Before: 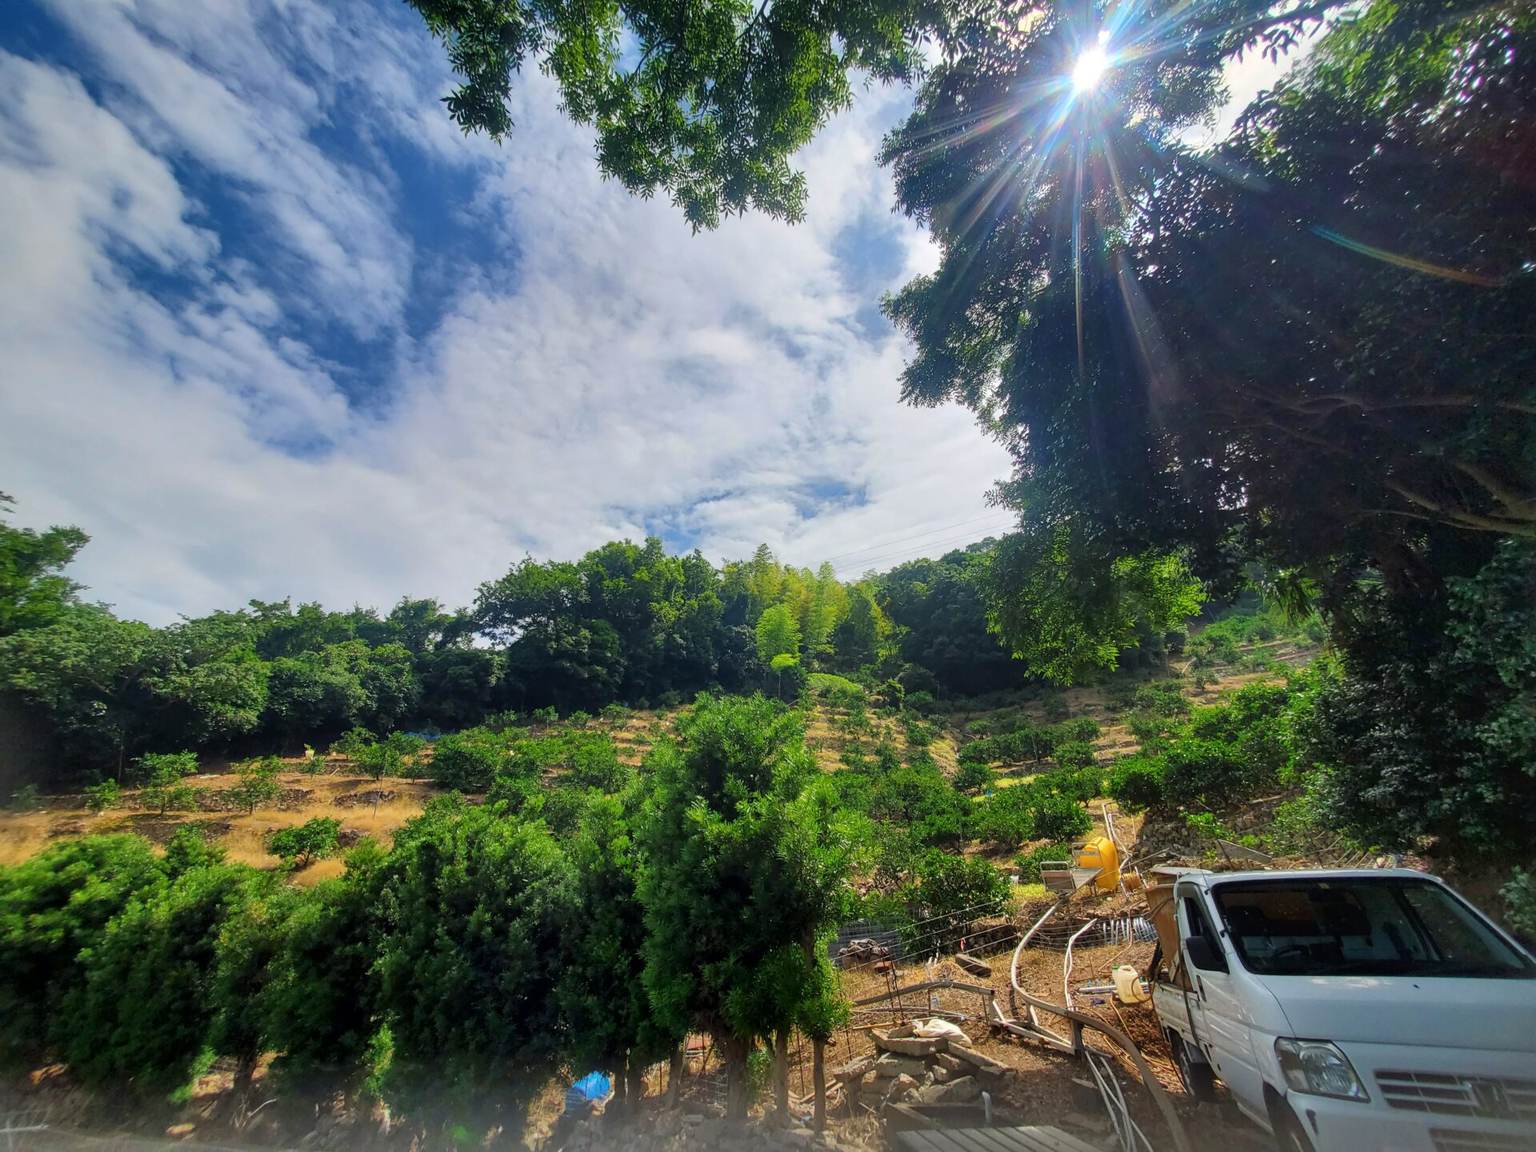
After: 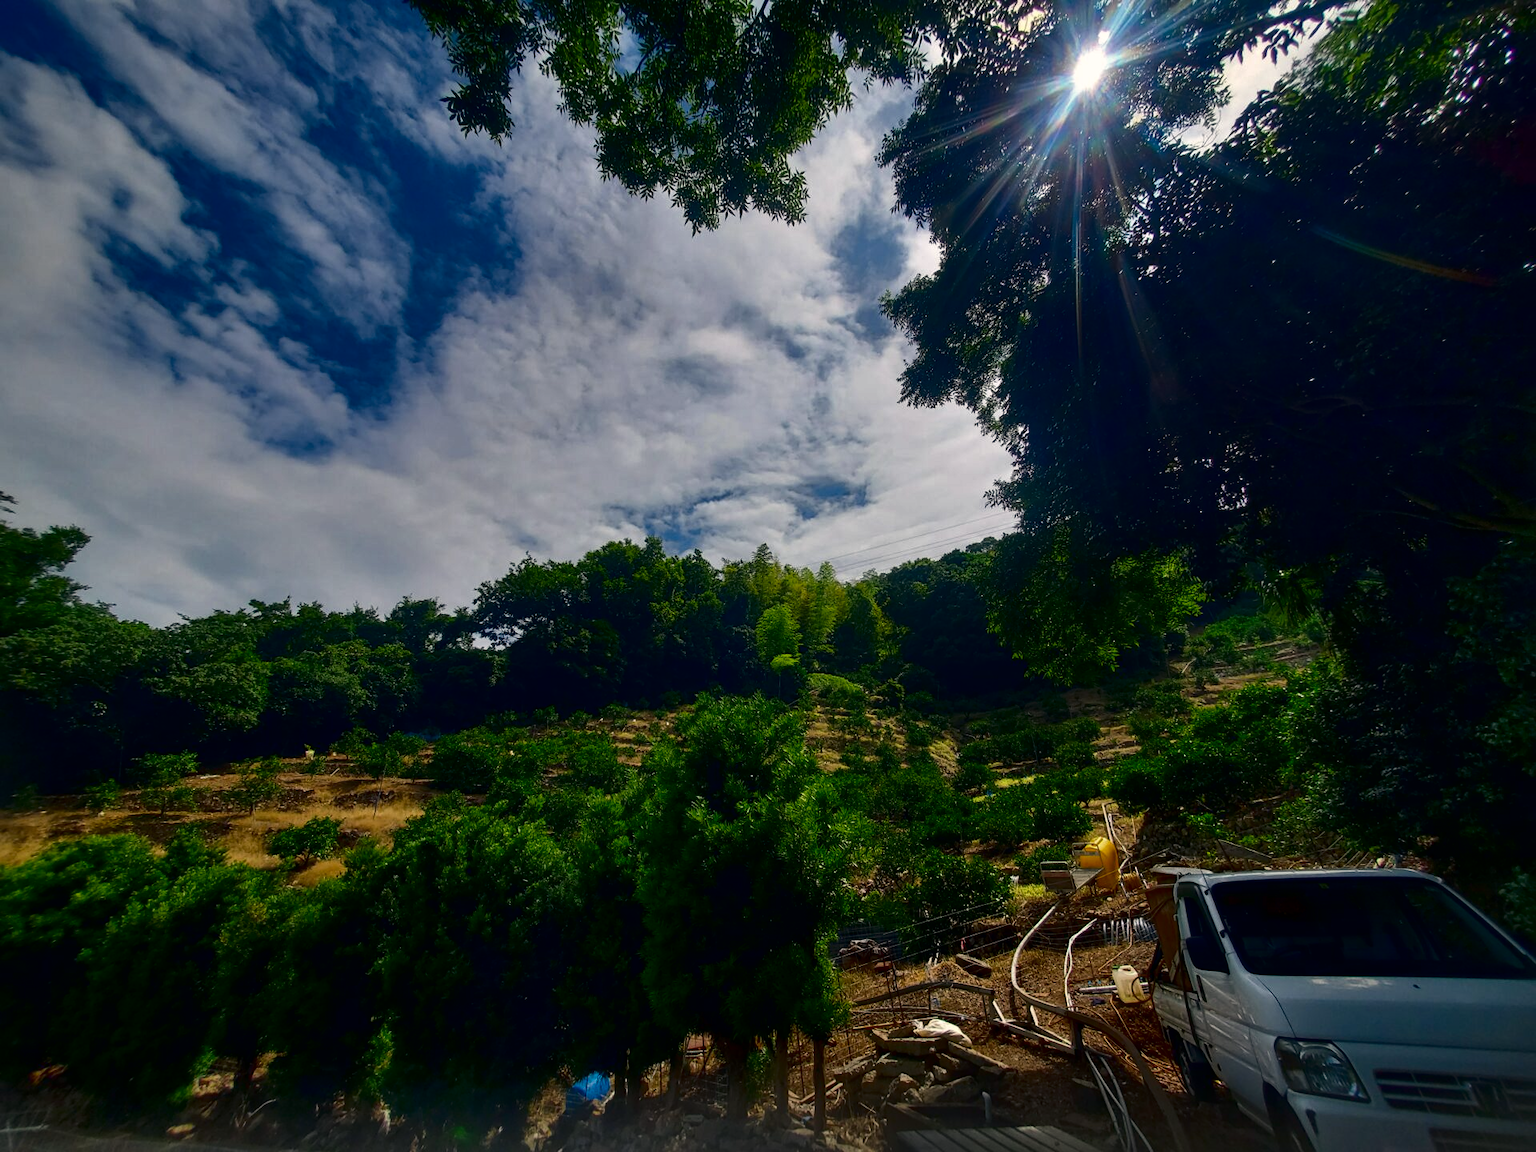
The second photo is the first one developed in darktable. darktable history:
color correction: highlights a* 2.75, highlights b* 5, shadows a* -2.04, shadows b* -4.84, saturation 0.8
contrast brightness saturation: contrast 0.09, brightness -0.59, saturation 0.17
